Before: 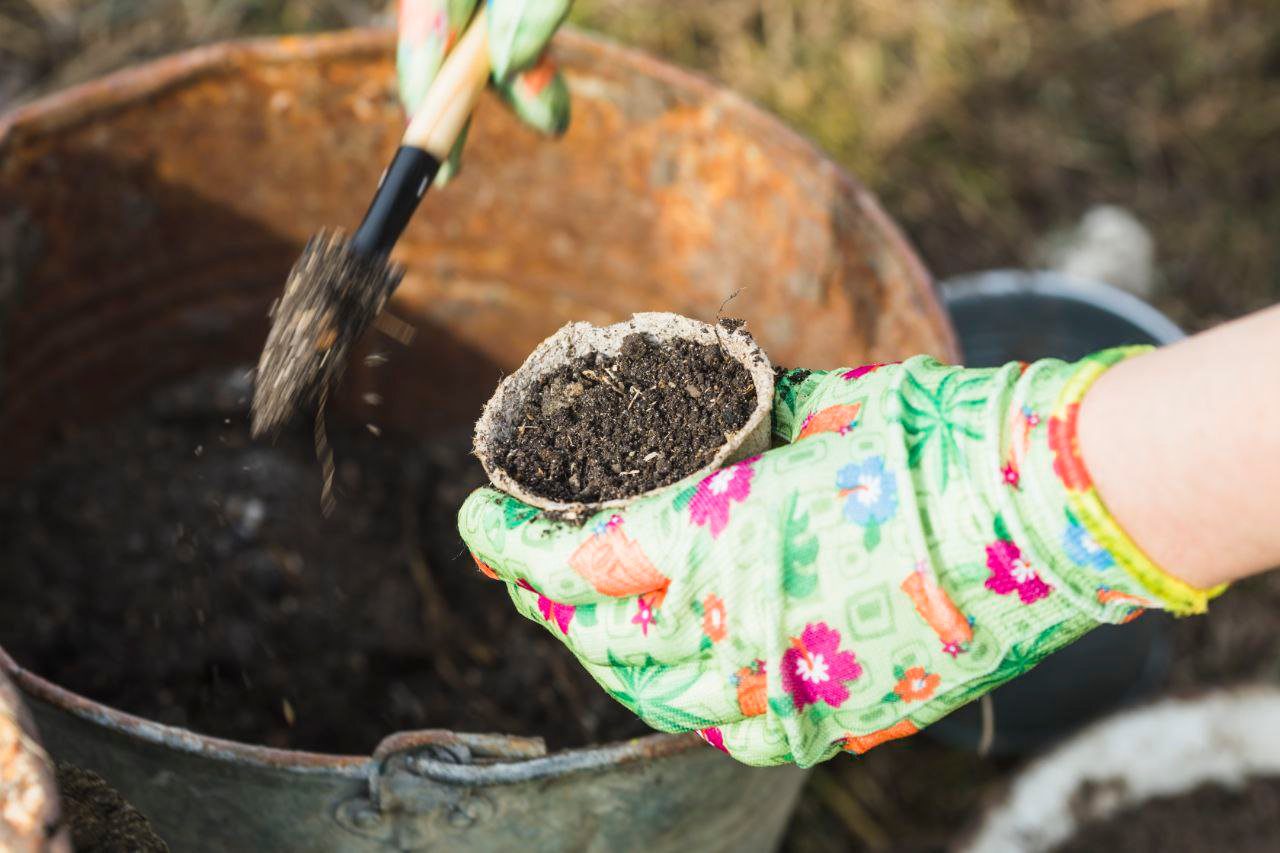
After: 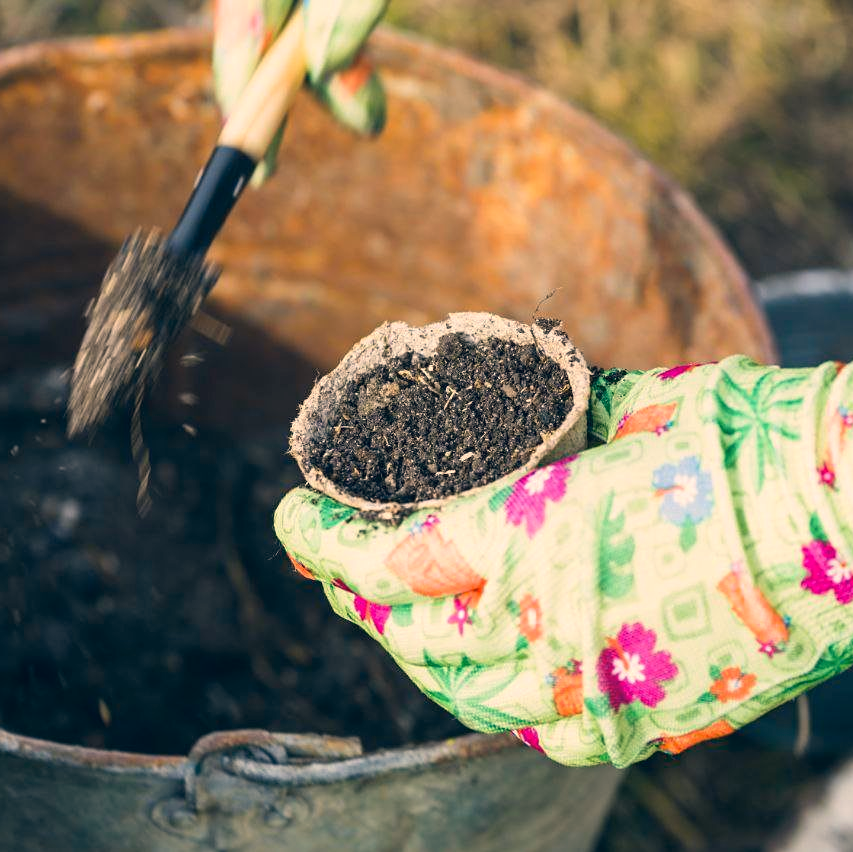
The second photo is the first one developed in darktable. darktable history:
sharpen: amount 0.2
crop and rotate: left 14.436%, right 18.898%
color correction: highlights a* 10.32, highlights b* 14.66, shadows a* -9.59, shadows b* -15.02
